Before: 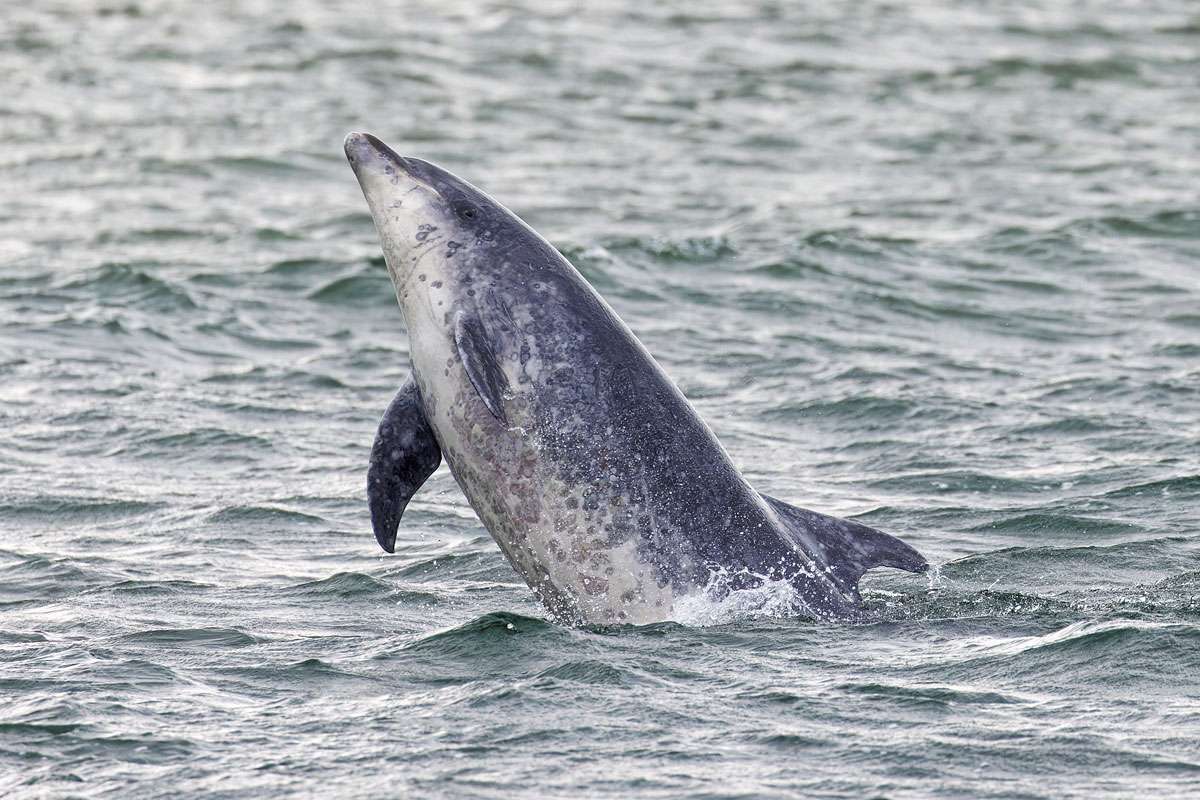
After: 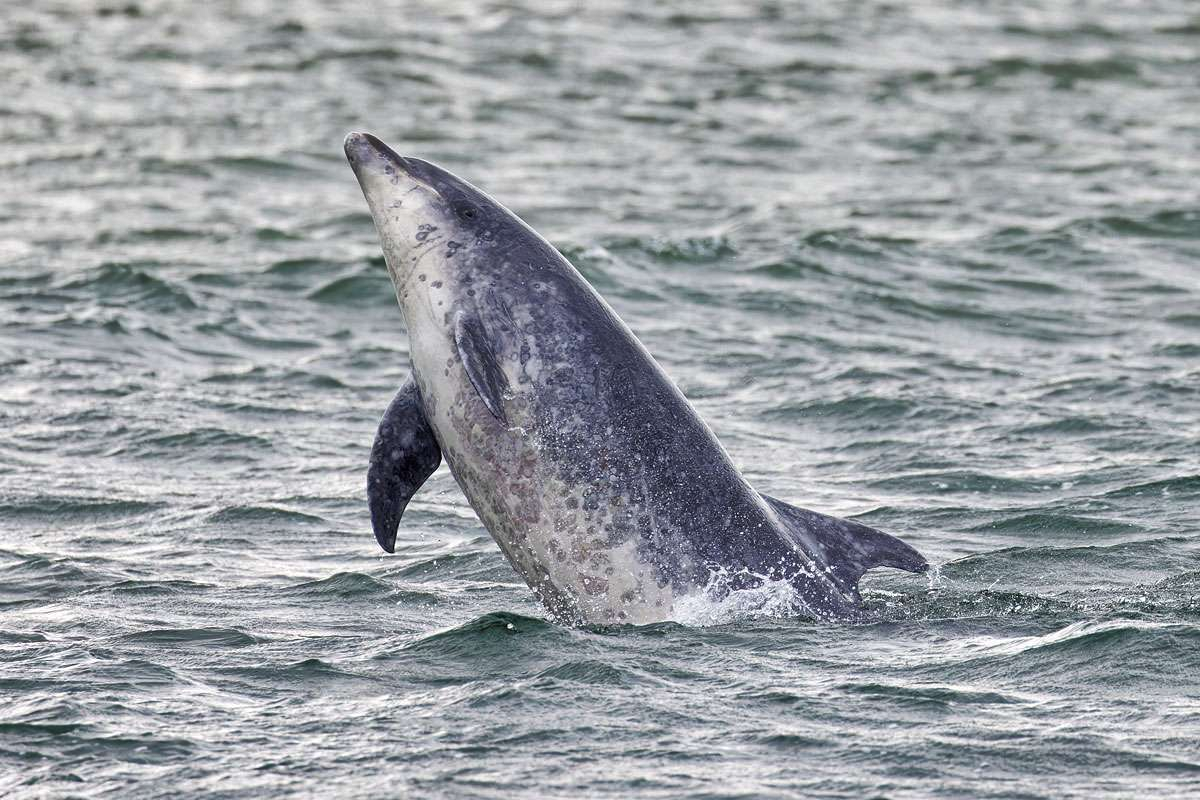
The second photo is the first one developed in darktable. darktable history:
shadows and highlights: shadows 60, soften with gaussian
exposure: exposure 0.02 EV, compensate highlight preservation false
